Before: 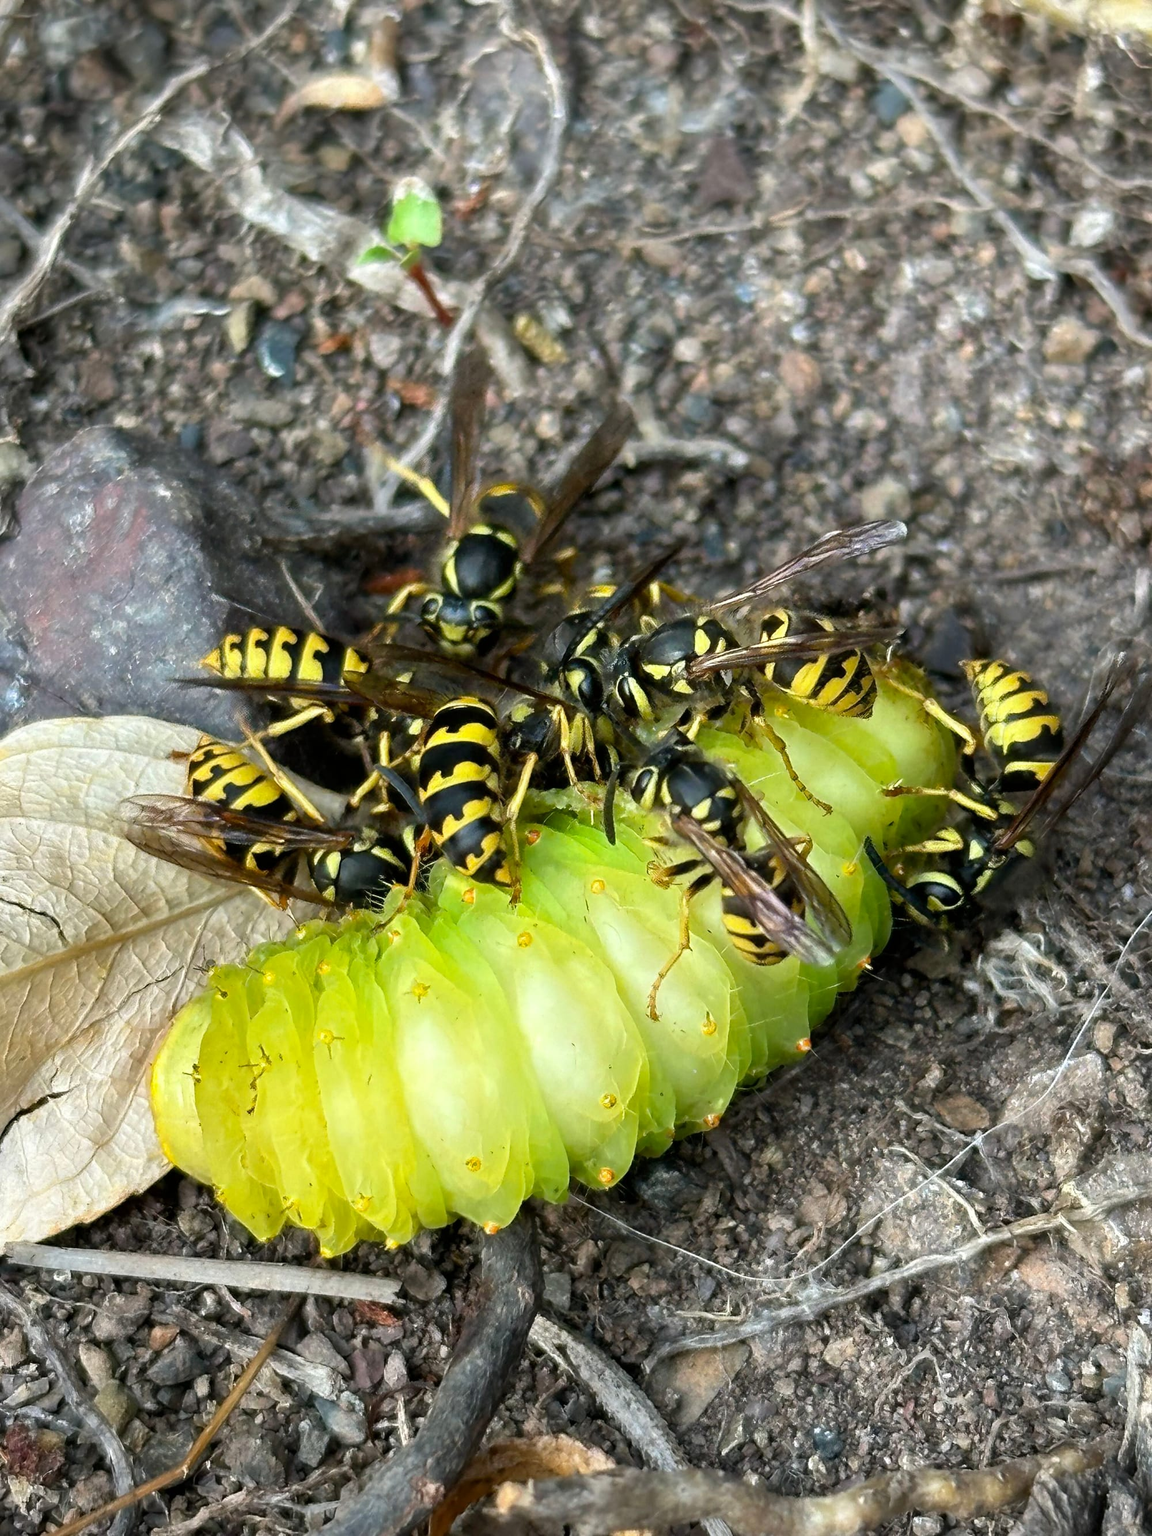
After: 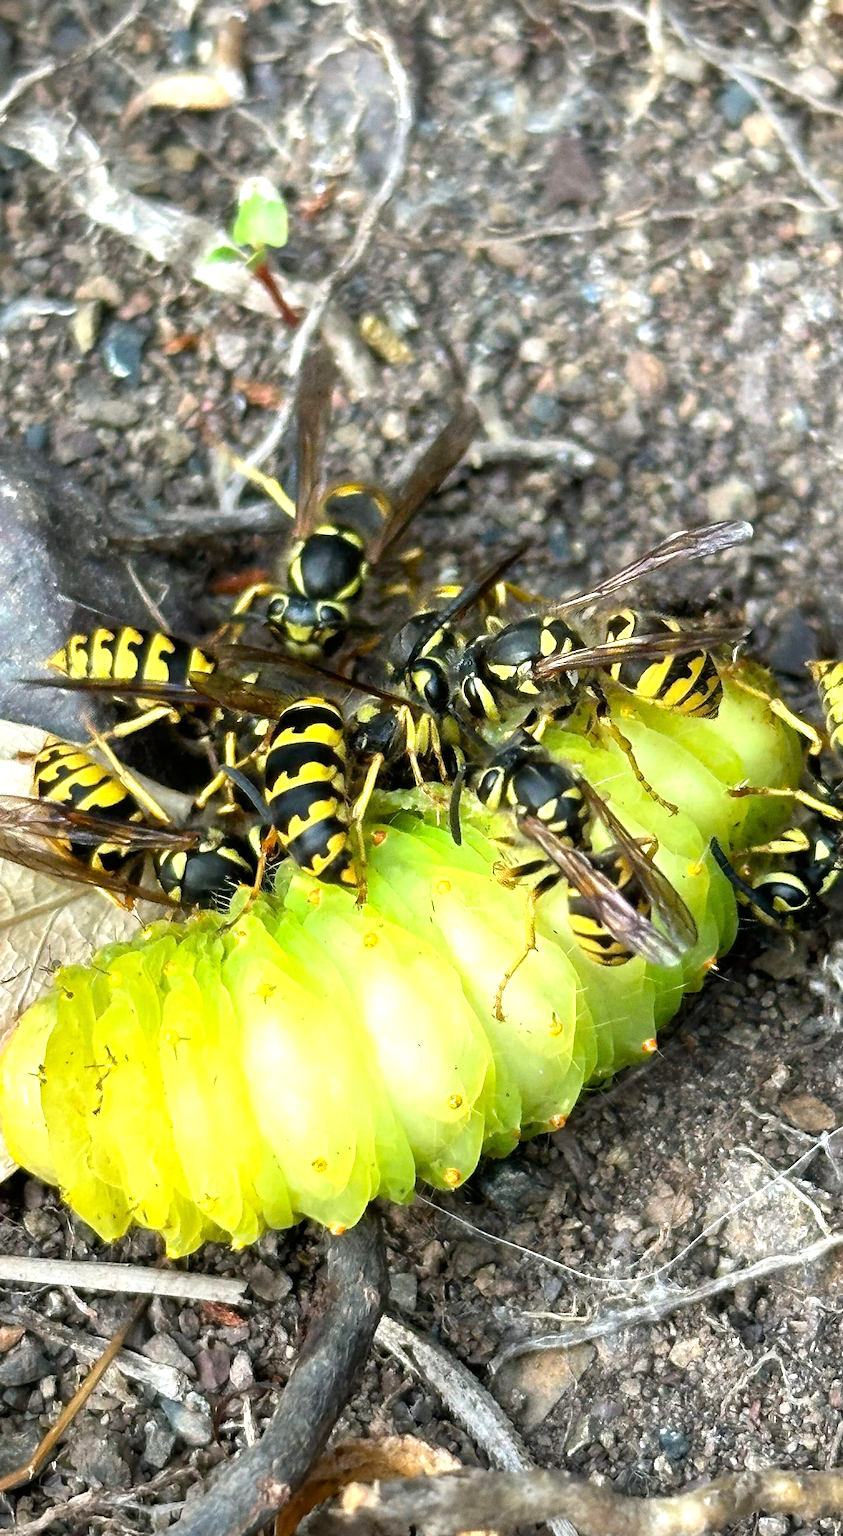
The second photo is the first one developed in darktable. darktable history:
grain: coarseness 0.09 ISO
tone equalizer: on, module defaults
exposure: exposure 0.6 EV, compensate highlight preservation false
crop: left 13.443%, right 13.31%
